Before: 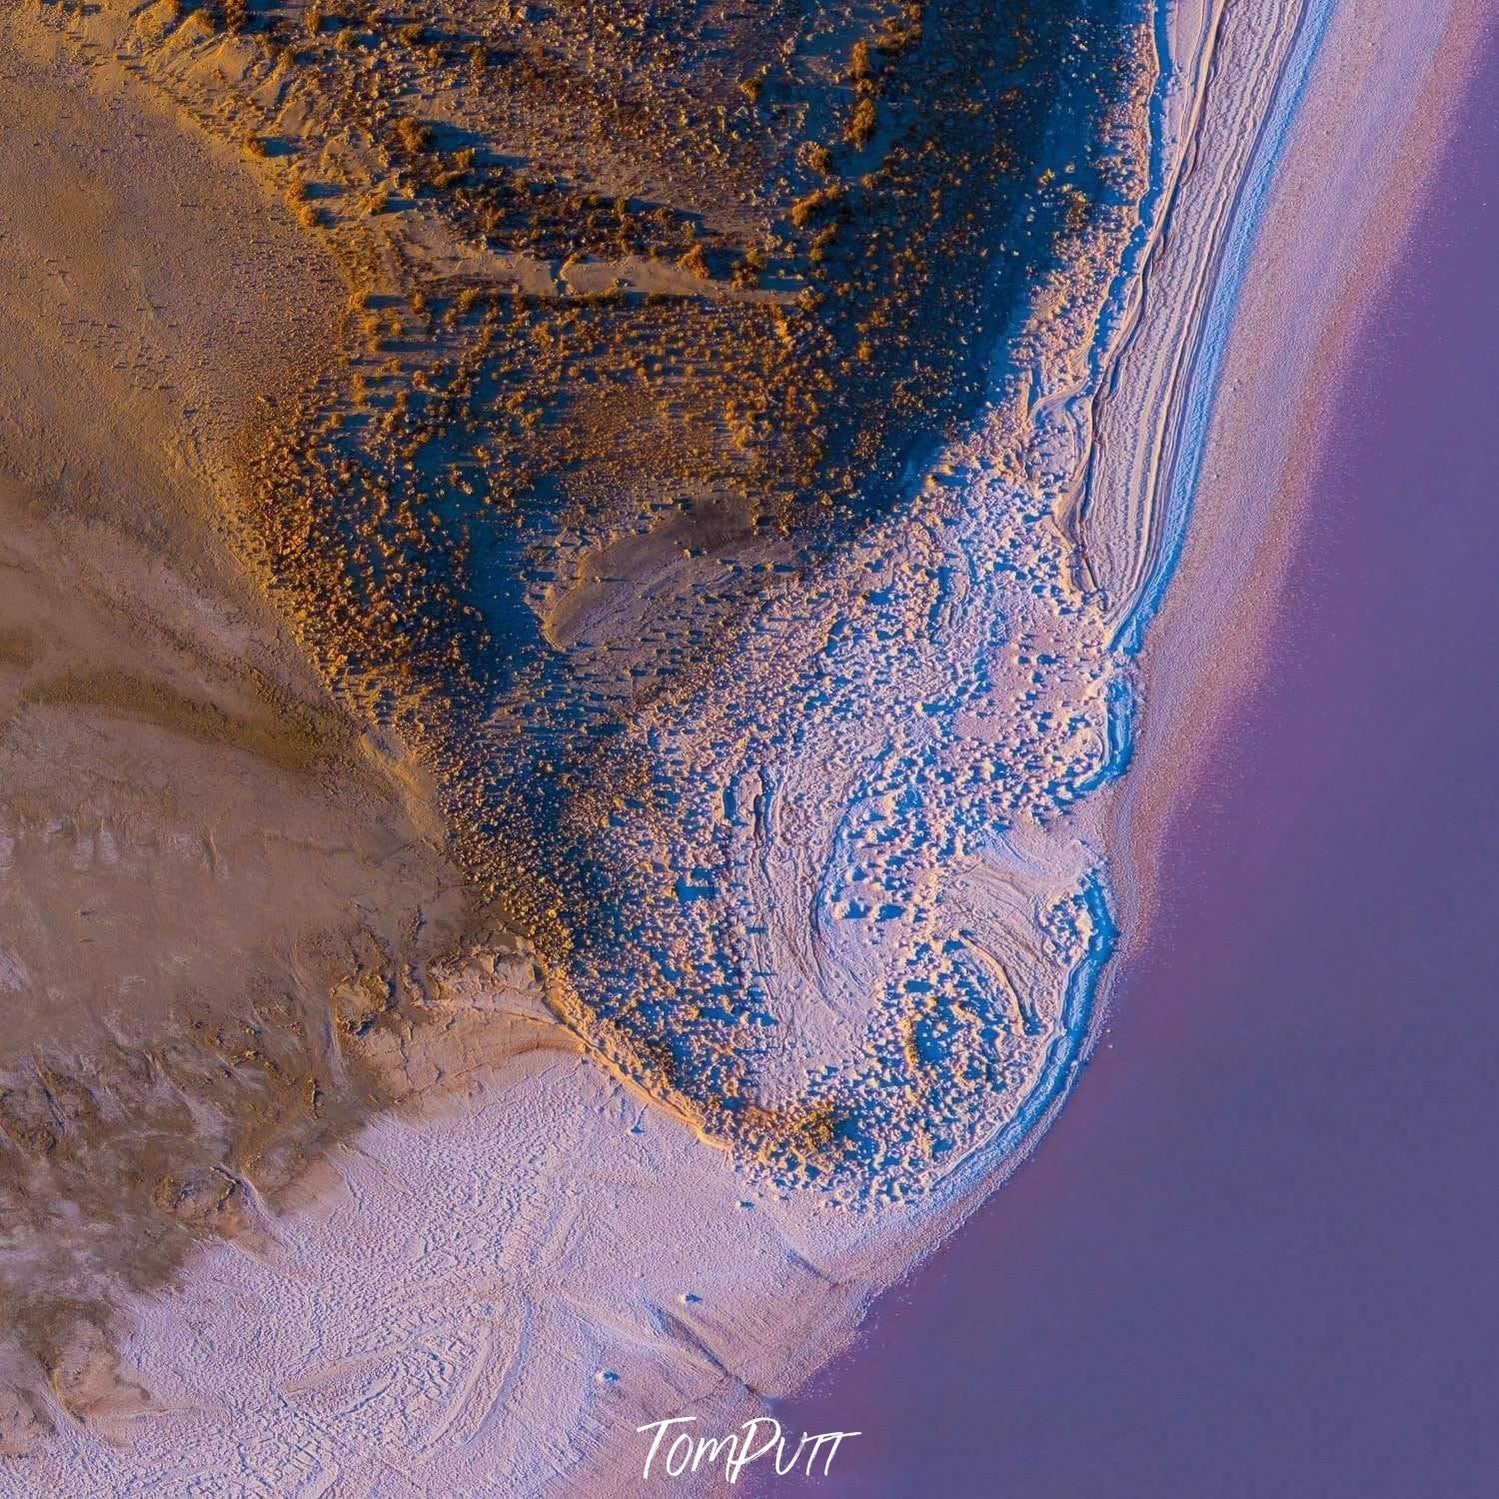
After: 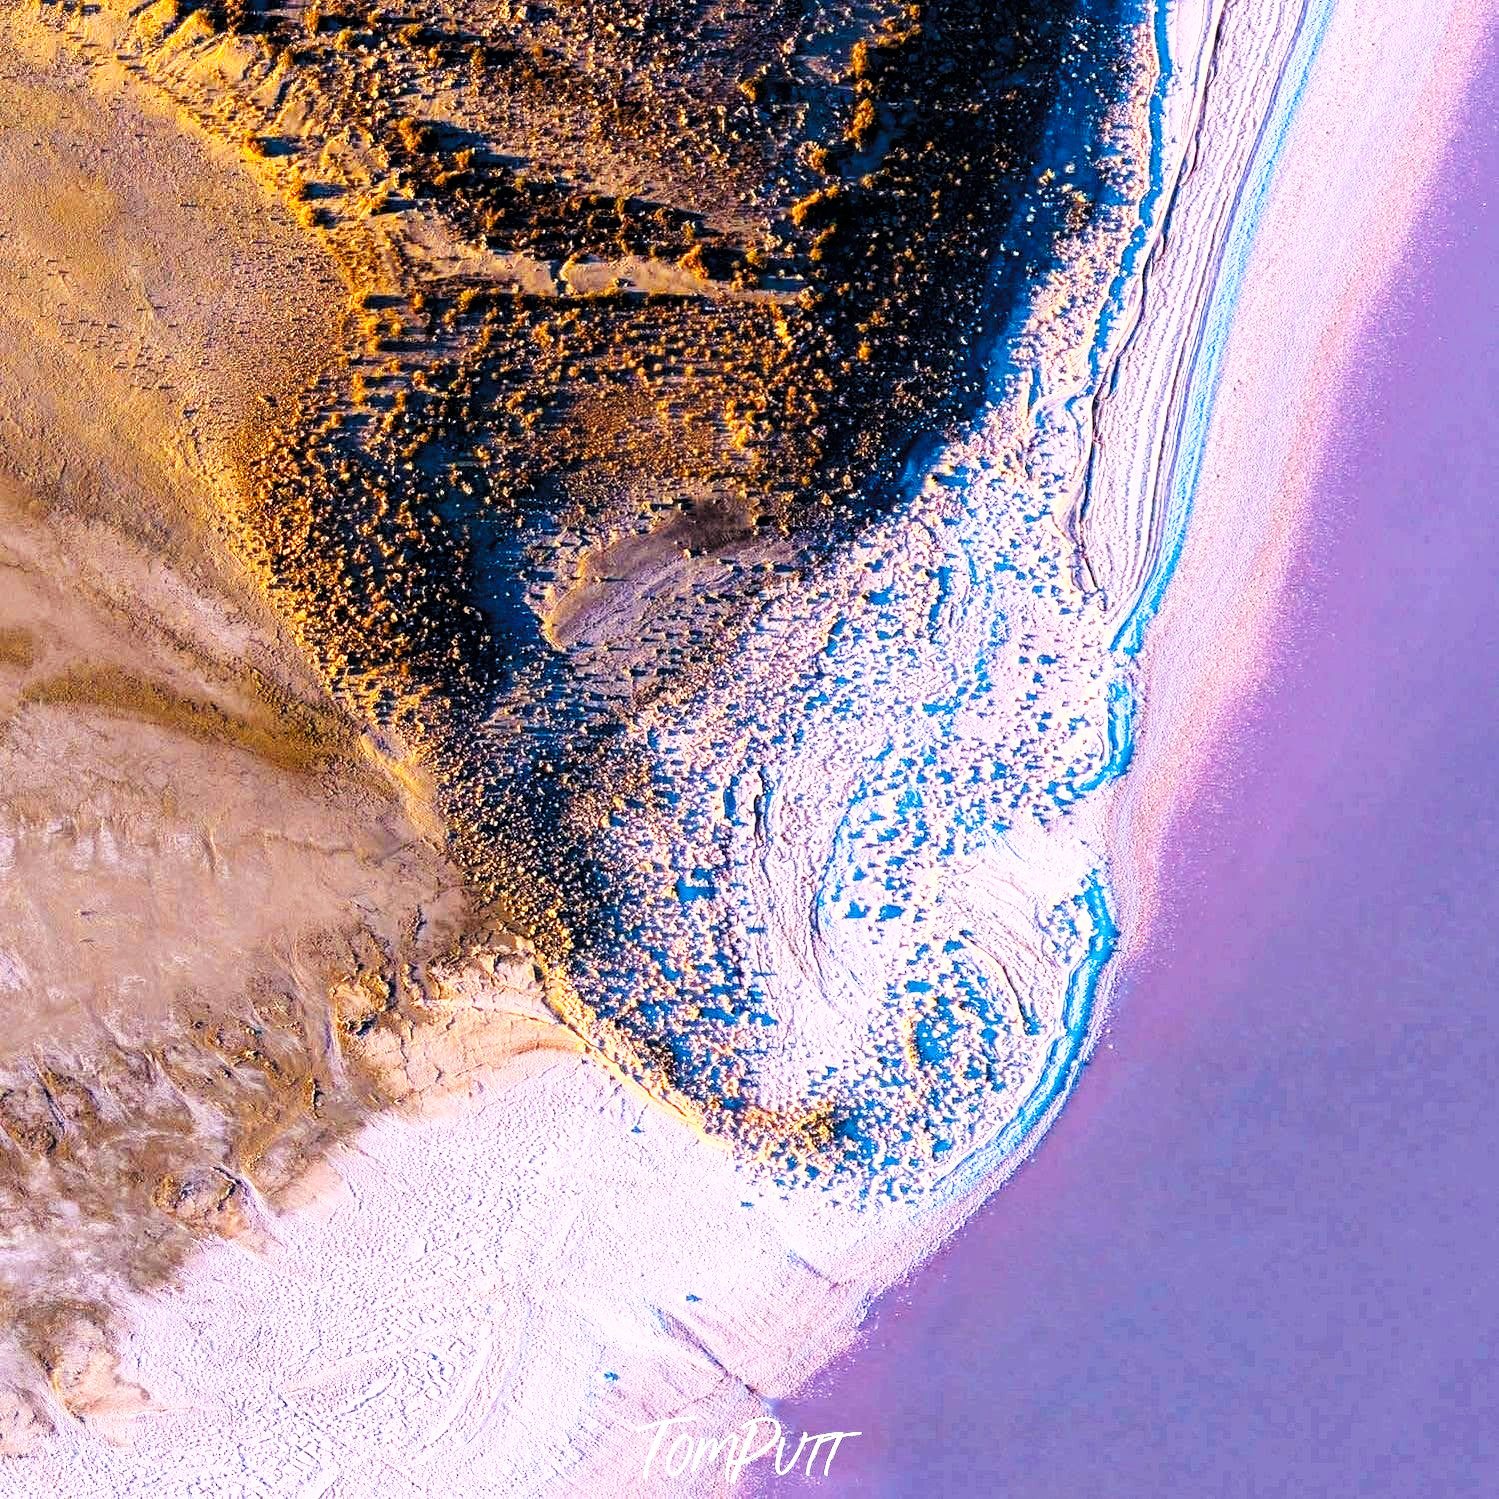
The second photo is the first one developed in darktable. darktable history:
base curve: curves: ch0 [(0, 0.003) (0.001, 0.002) (0.006, 0.004) (0.02, 0.022) (0.048, 0.086) (0.094, 0.234) (0.162, 0.431) (0.258, 0.629) (0.385, 0.8) (0.548, 0.918) (0.751, 0.988) (1, 1)], preserve colors none
tone curve: curves: ch0 [(0, 0) (0.003, 0) (0.011, 0.001) (0.025, 0.003) (0.044, 0.004) (0.069, 0.007) (0.1, 0.01) (0.136, 0.033) (0.177, 0.082) (0.224, 0.141) (0.277, 0.208) (0.335, 0.282) (0.399, 0.363) (0.468, 0.451) (0.543, 0.545) (0.623, 0.647) (0.709, 0.756) (0.801, 0.87) (0.898, 0.972) (1, 1)], color space Lab, linked channels, preserve colors none
